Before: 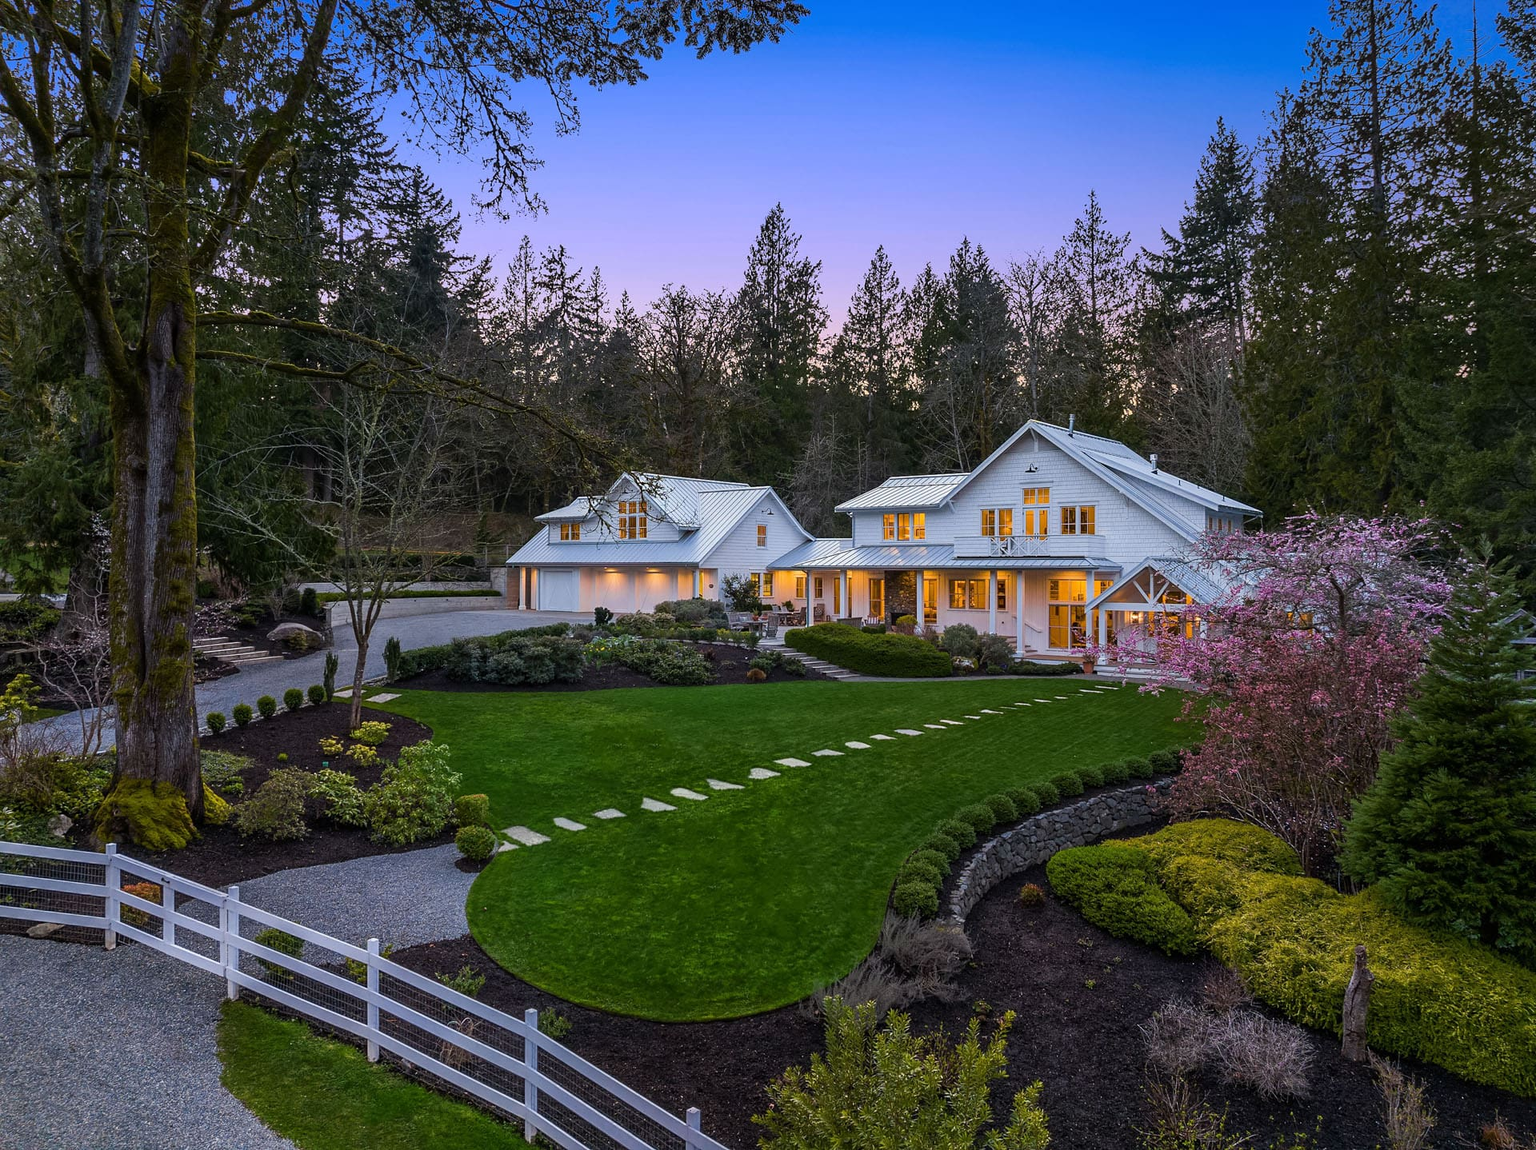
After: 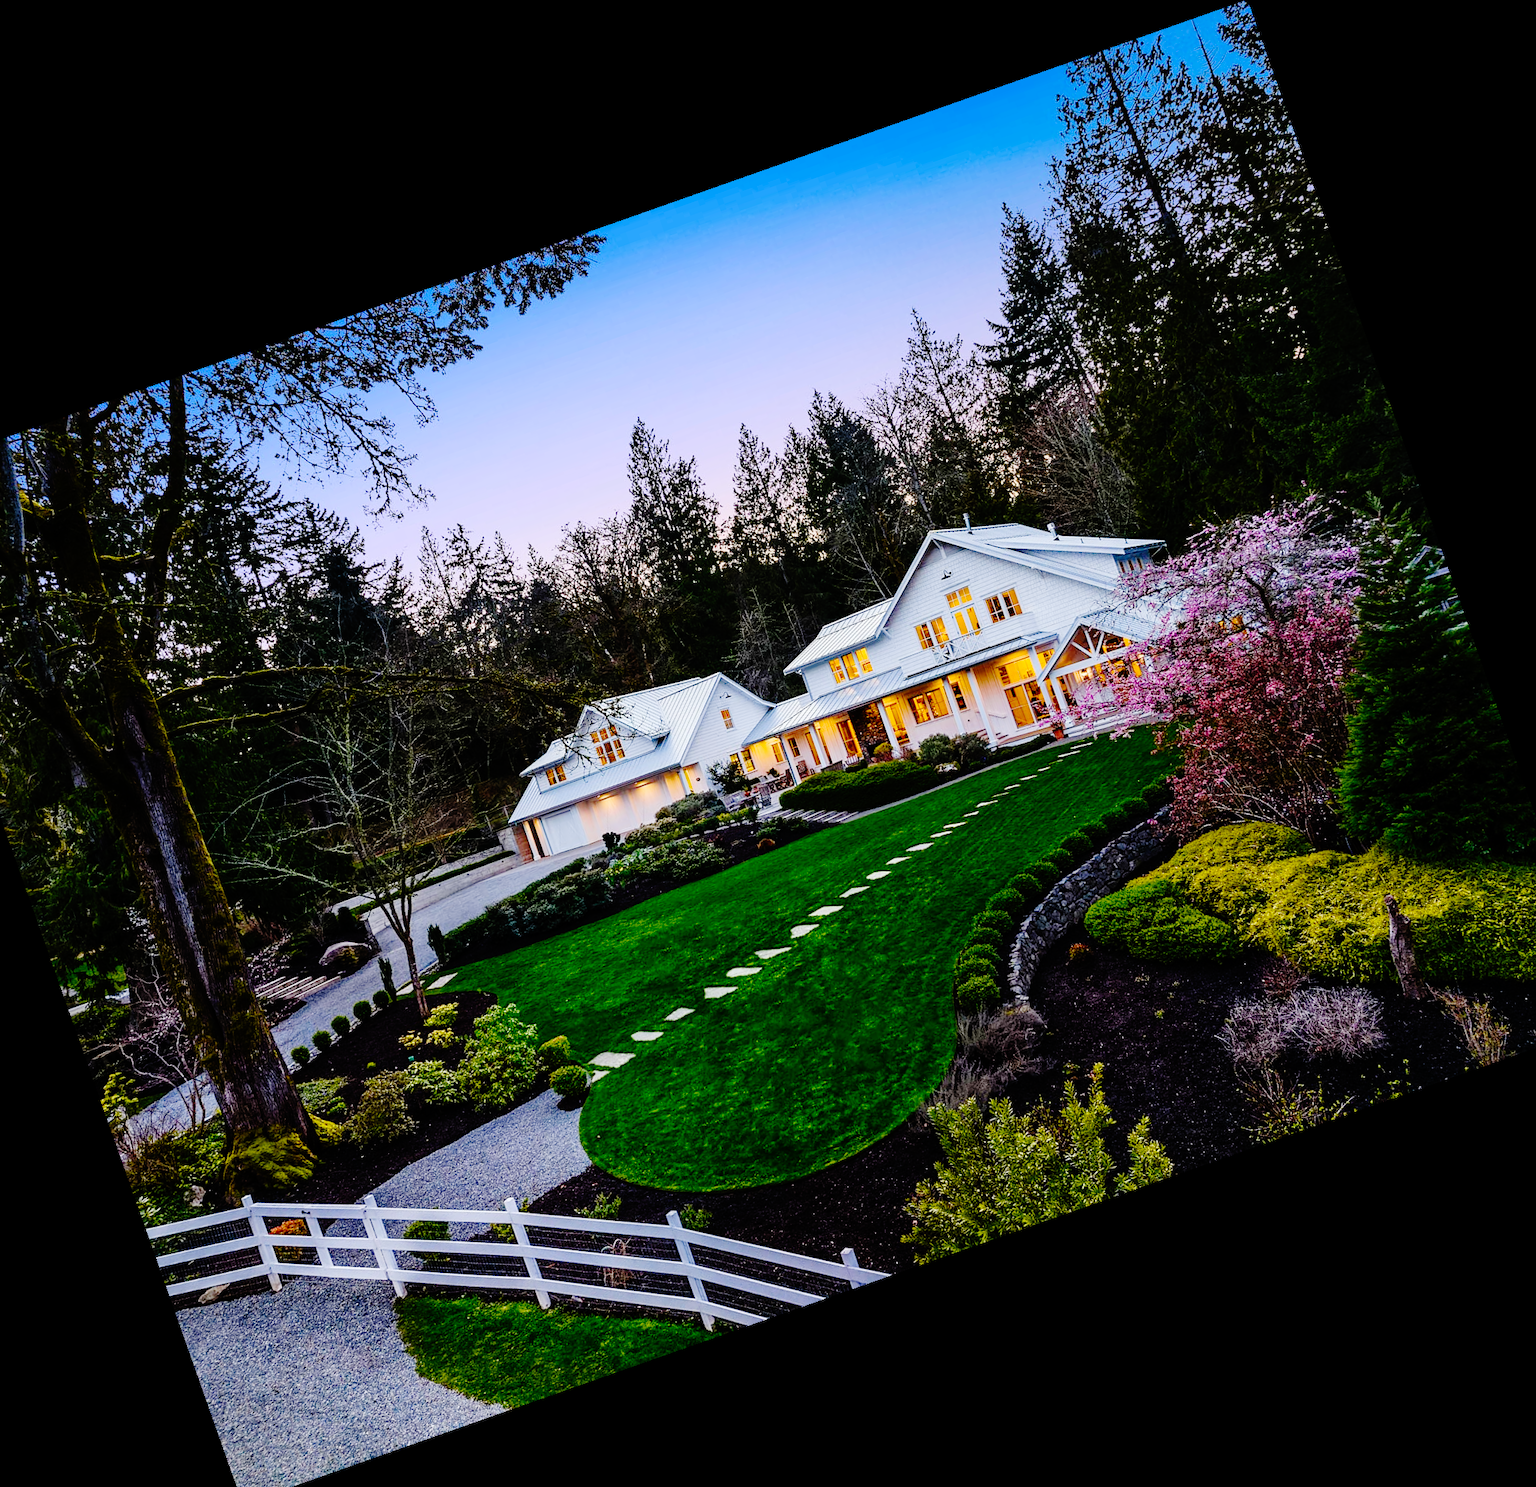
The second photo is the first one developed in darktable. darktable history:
crop and rotate: angle 19.43°, left 6.812%, right 4.125%, bottom 1.087%
base curve: curves: ch0 [(0, 0) (0.036, 0.01) (0.123, 0.254) (0.258, 0.504) (0.507, 0.748) (1, 1)], preserve colors none
